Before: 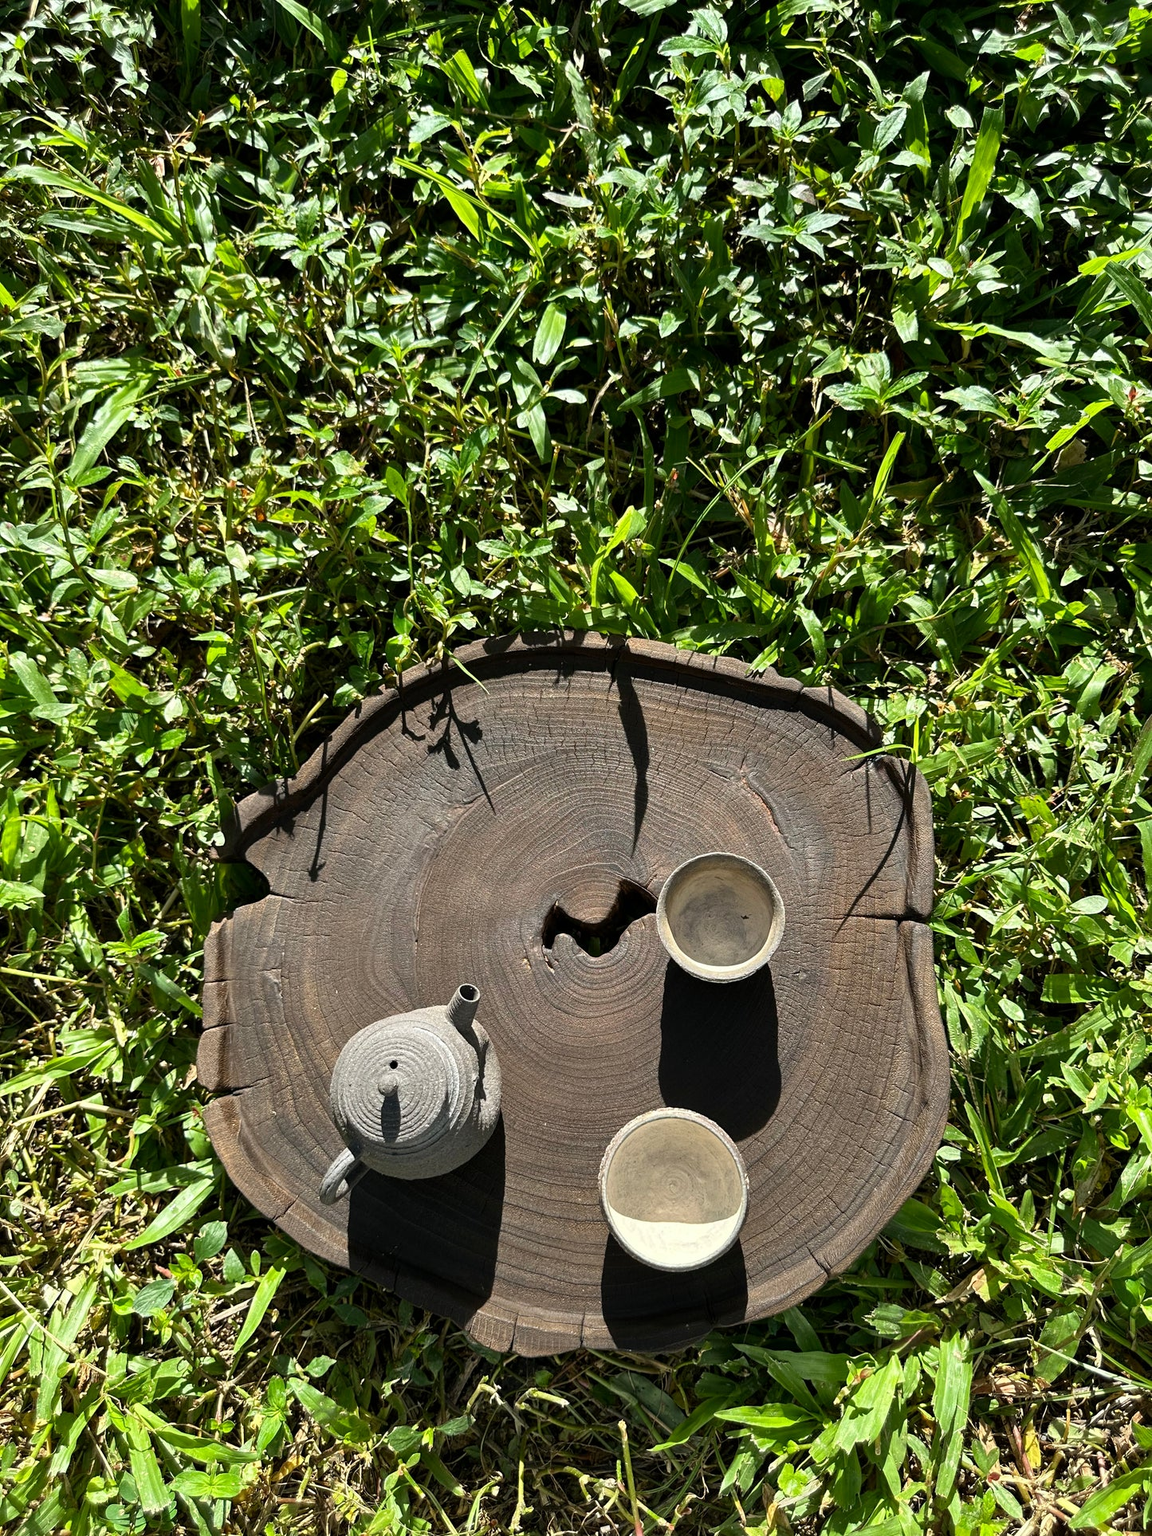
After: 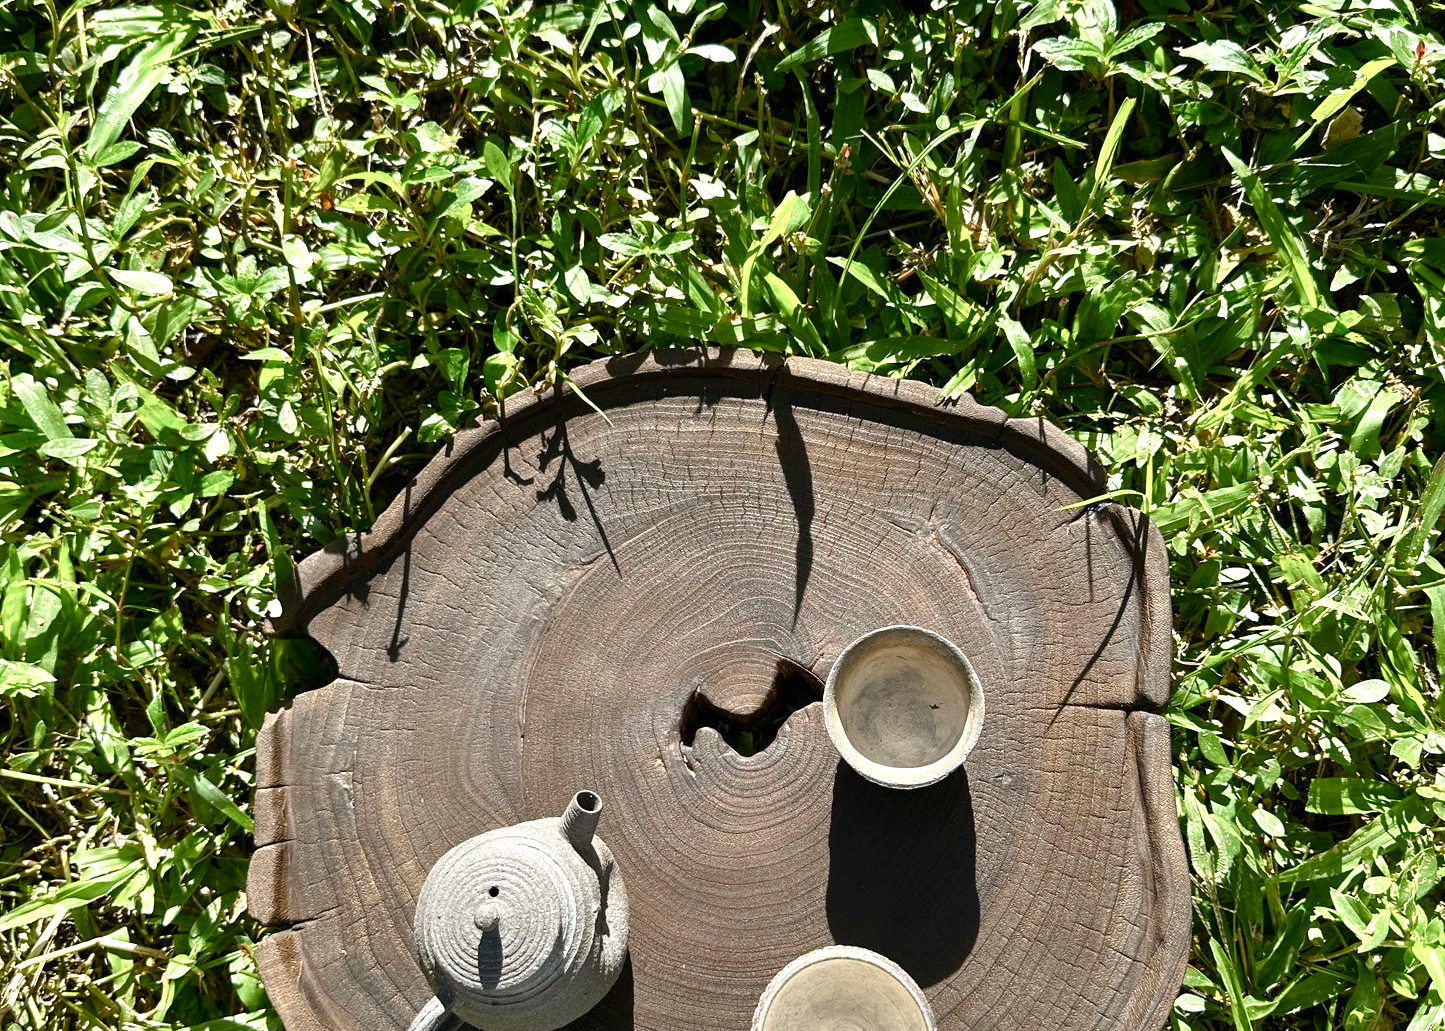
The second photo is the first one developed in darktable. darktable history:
crop and rotate: top 23.043%, bottom 23.437%
exposure: black level correction 0, exposure 0.5 EV, compensate exposure bias true, compensate highlight preservation false
color balance rgb: perceptual saturation grading › global saturation 20%, perceptual saturation grading › highlights -50%, perceptual saturation grading › shadows 30%
